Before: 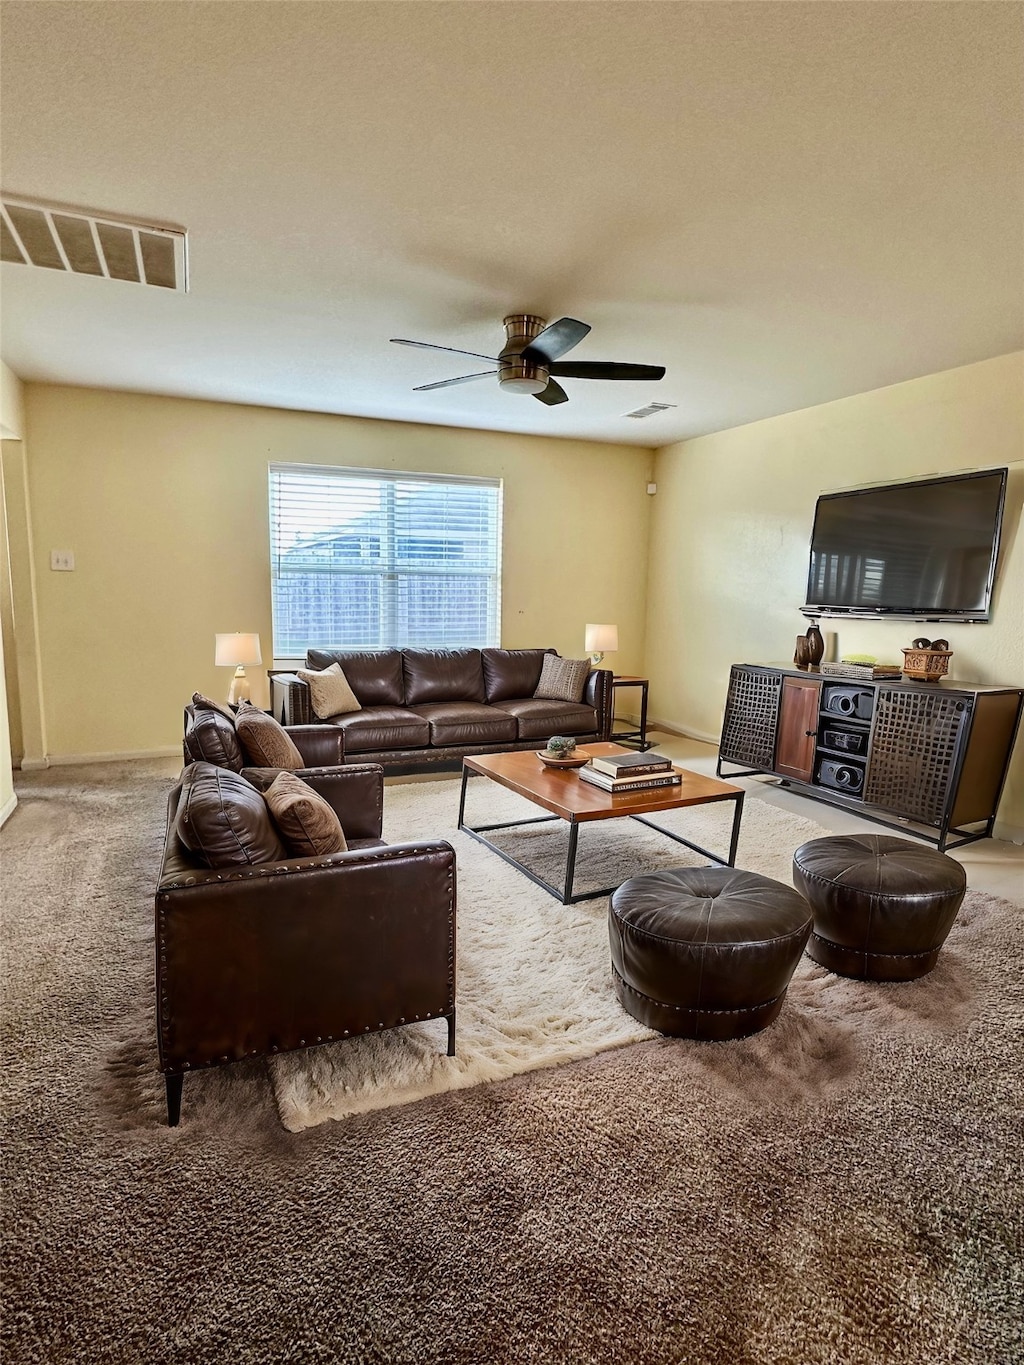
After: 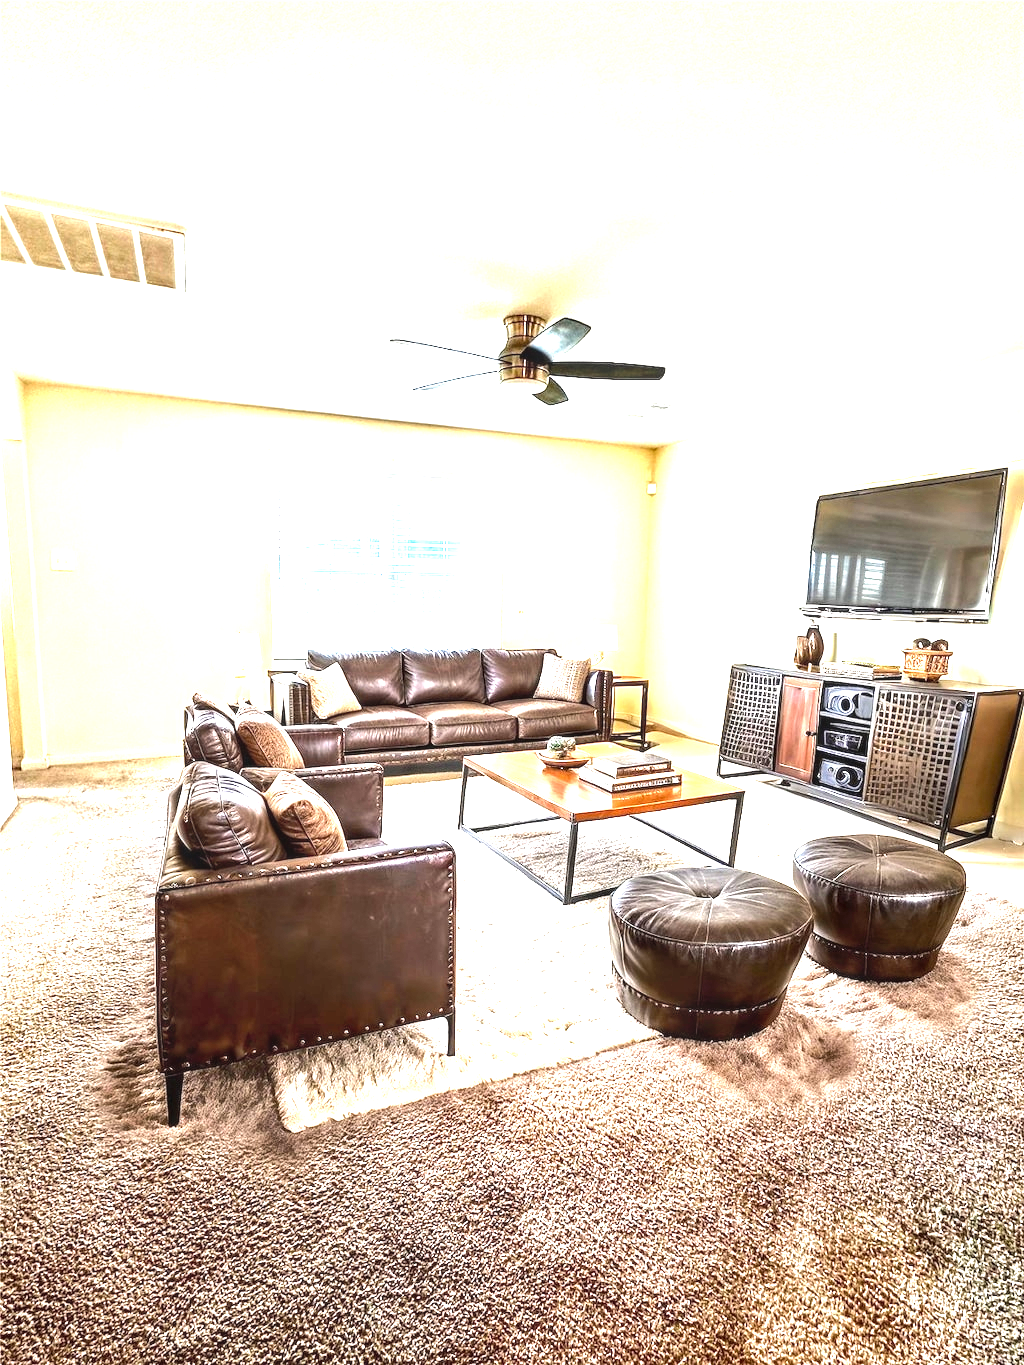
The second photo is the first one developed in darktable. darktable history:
exposure: black level correction 0.001, exposure 1.842 EV, compensate exposure bias true, compensate highlight preservation false
local contrast: detail 130%
tone equalizer: -8 EV -0.395 EV, -7 EV -0.423 EV, -6 EV -0.339 EV, -5 EV -0.26 EV, -3 EV 0.255 EV, -2 EV 0.309 EV, -1 EV 0.373 EV, +0 EV 0.447 EV, edges refinement/feathering 500, mask exposure compensation -1.57 EV, preserve details no
